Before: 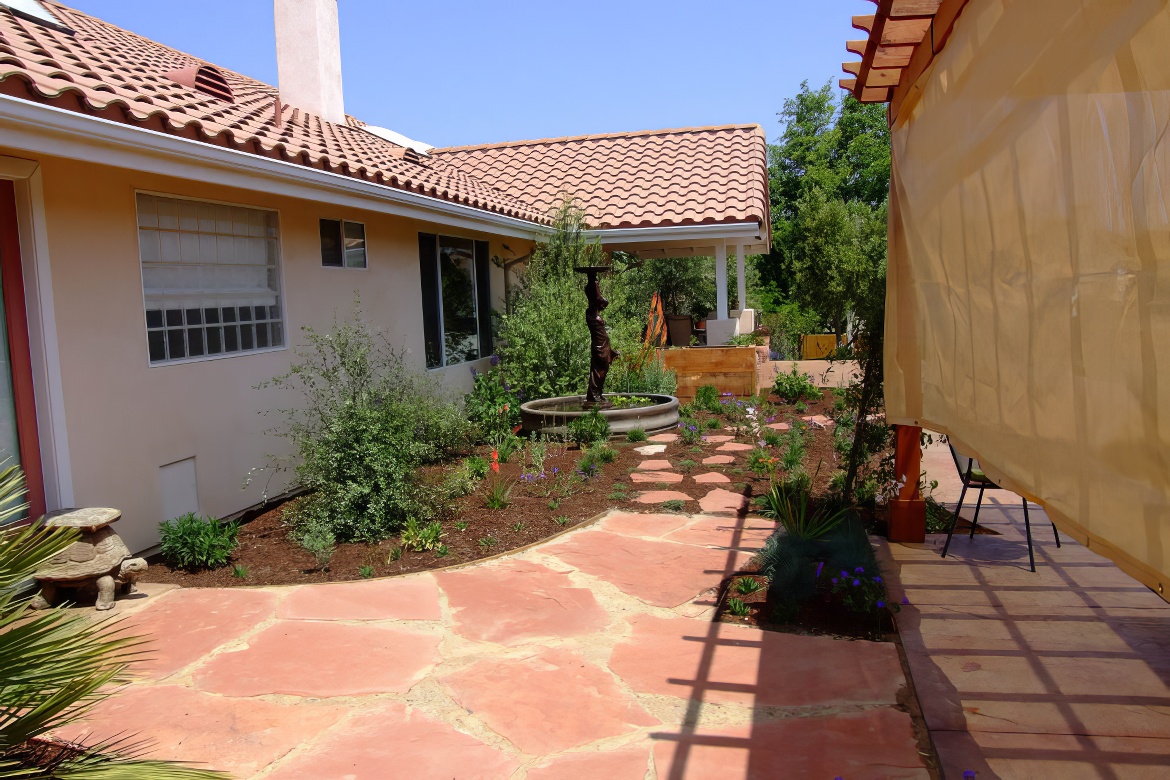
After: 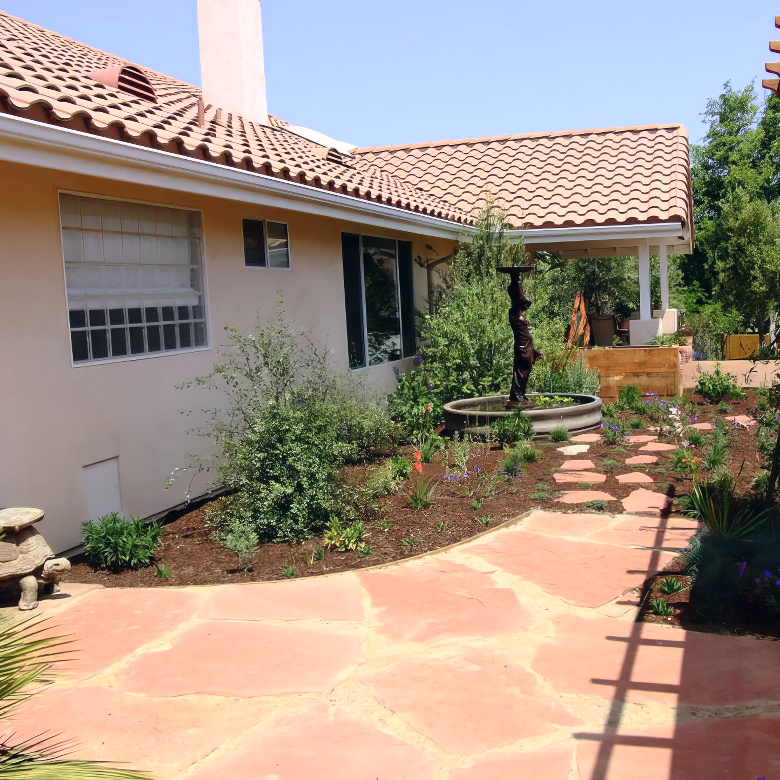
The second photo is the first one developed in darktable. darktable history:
color correction: highlights a* 2.75, highlights b* 5, shadows a* -2.04, shadows b* -4.84, saturation 0.8
contrast brightness saturation: contrast 0.2, brightness 0.16, saturation 0.22
crop and rotate: left 6.617%, right 26.717%
white balance: red 0.988, blue 1.017
tone equalizer: on, module defaults
